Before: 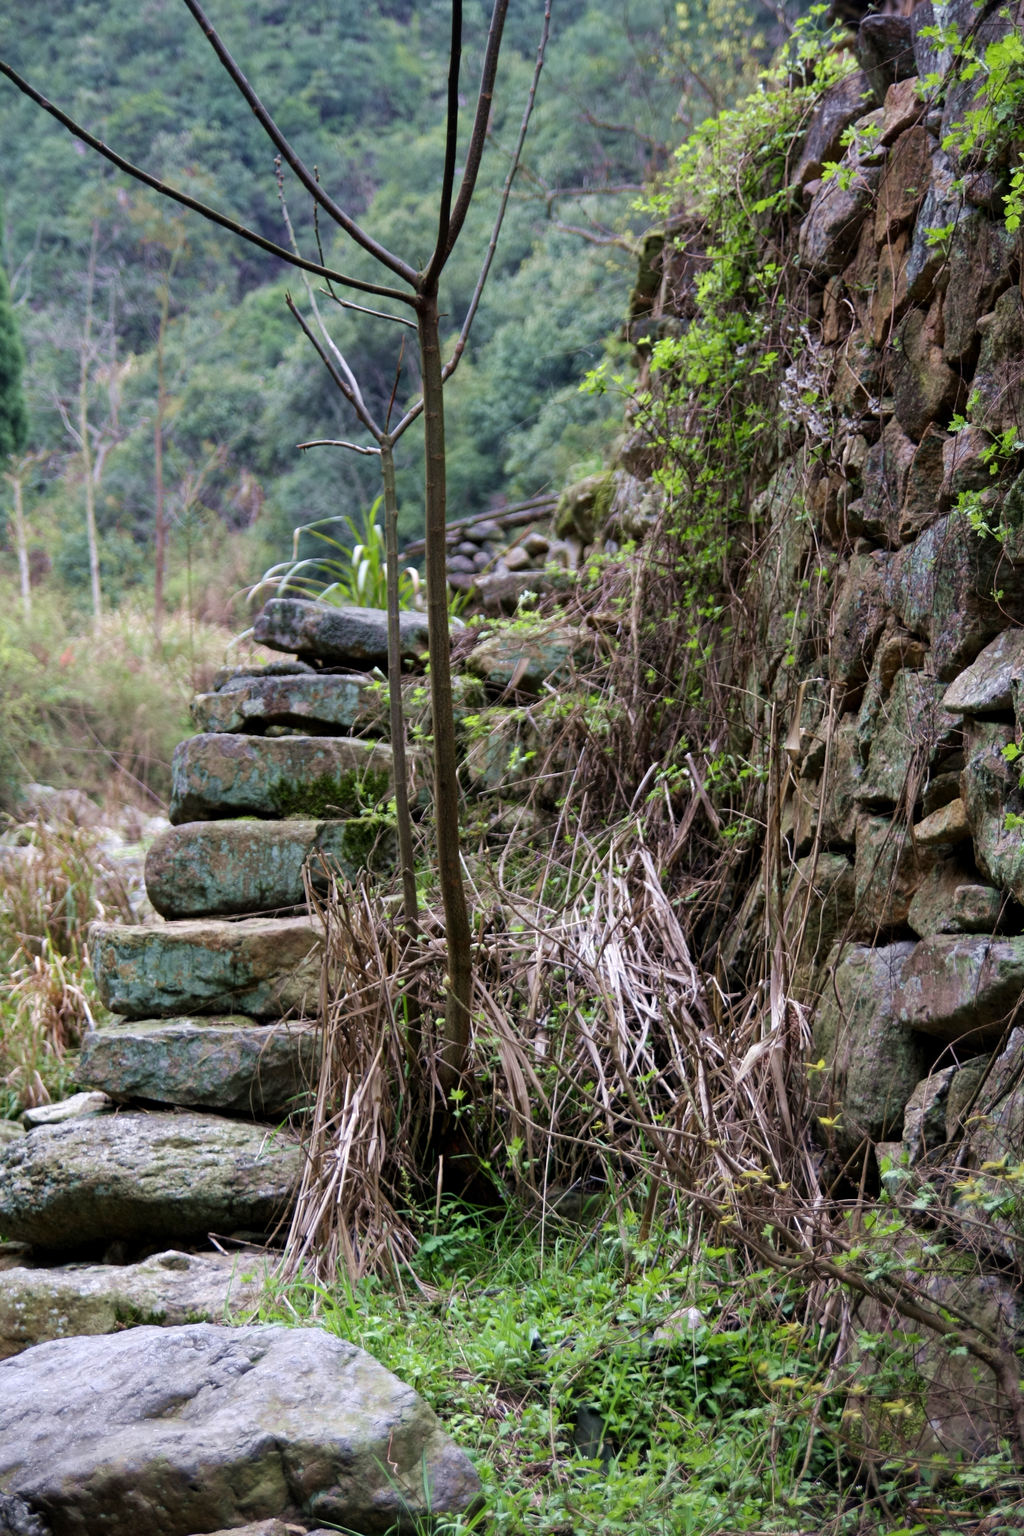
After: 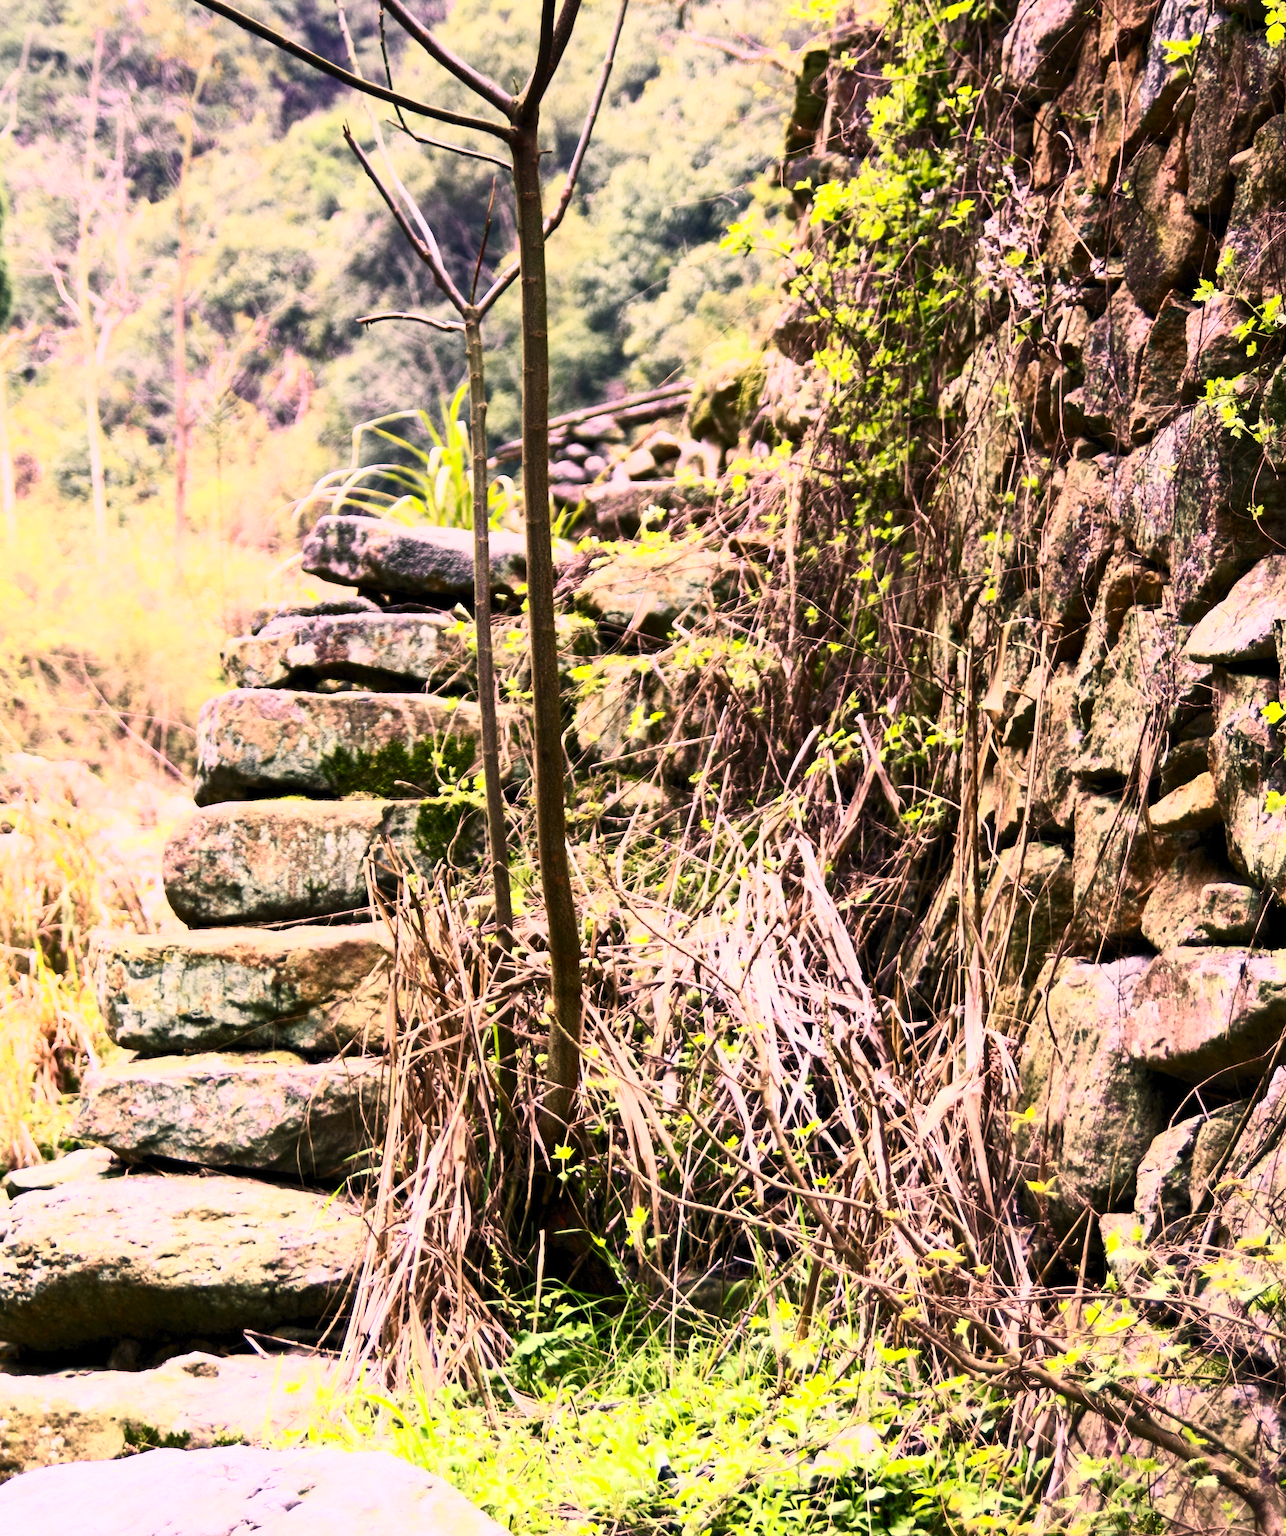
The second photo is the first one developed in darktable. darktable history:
exposure: exposure 0.935 EV, compensate highlight preservation false
contrast brightness saturation: contrast 0.62, brightness 0.34, saturation 0.14
graduated density: on, module defaults
color correction: highlights a* 21.16, highlights b* 19.61
white balance: emerald 1
crop and rotate: left 1.814%, top 12.818%, right 0.25%, bottom 9.225%
